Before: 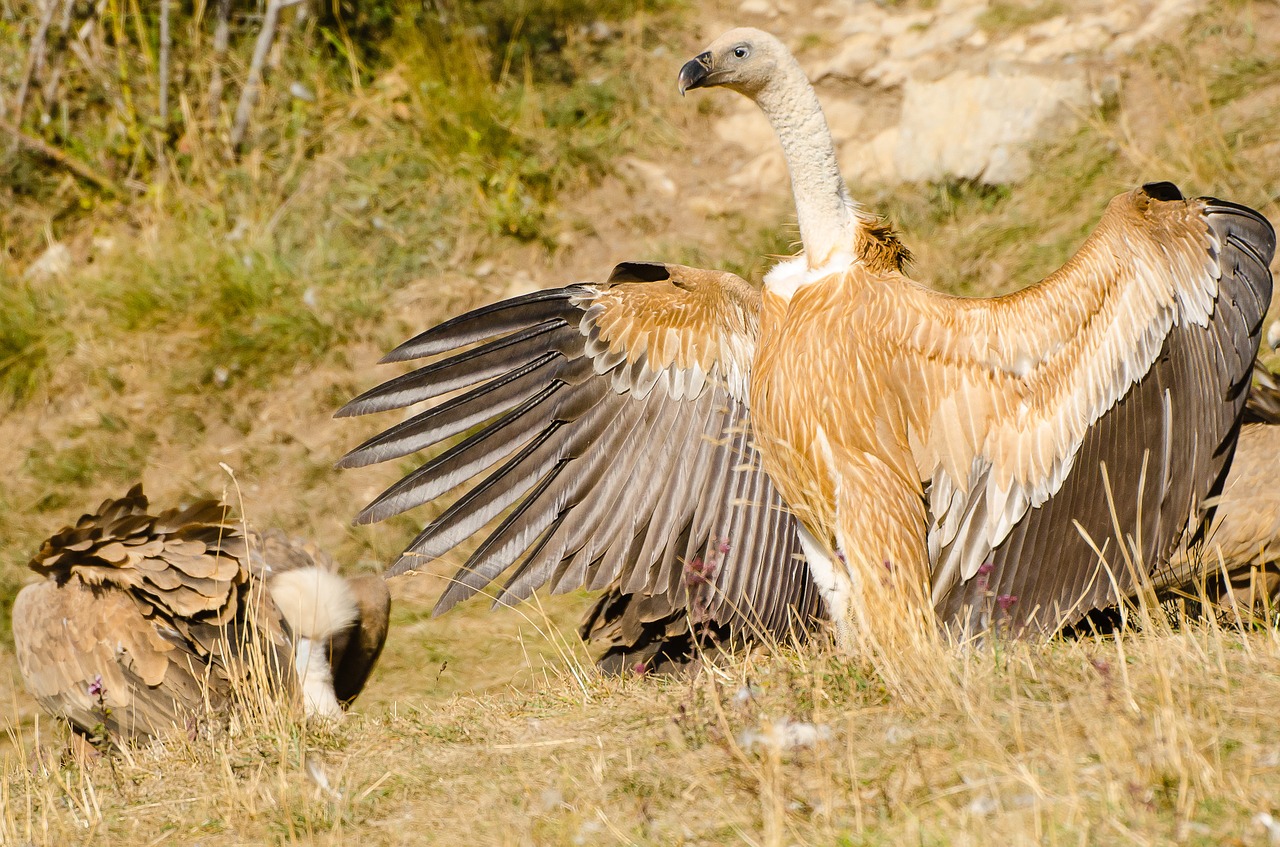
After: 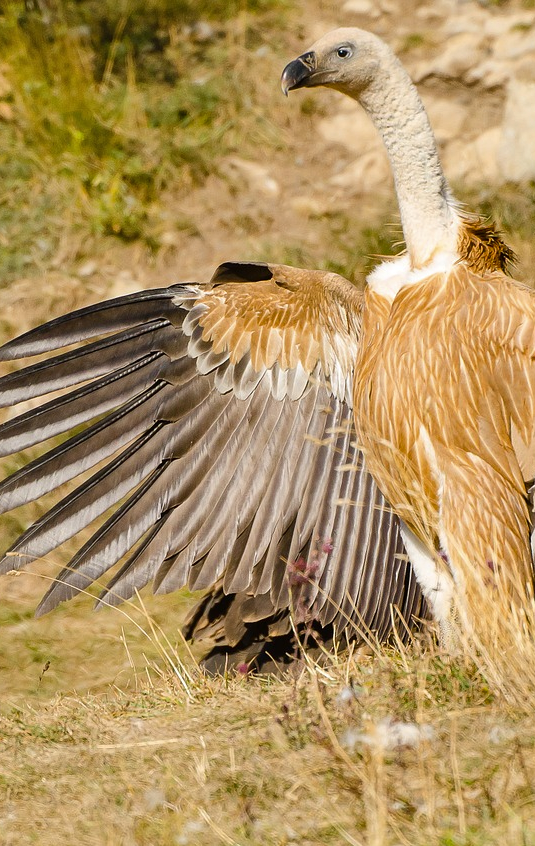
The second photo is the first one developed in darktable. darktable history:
shadows and highlights: soften with gaussian
crop: left 31.025%, right 27.124%
color calibration: illuminant same as pipeline (D50), adaptation XYZ, x 0.346, y 0.358, temperature 5018.15 K
exposure: compensate exposure bias true, compensate highlight preservation false
